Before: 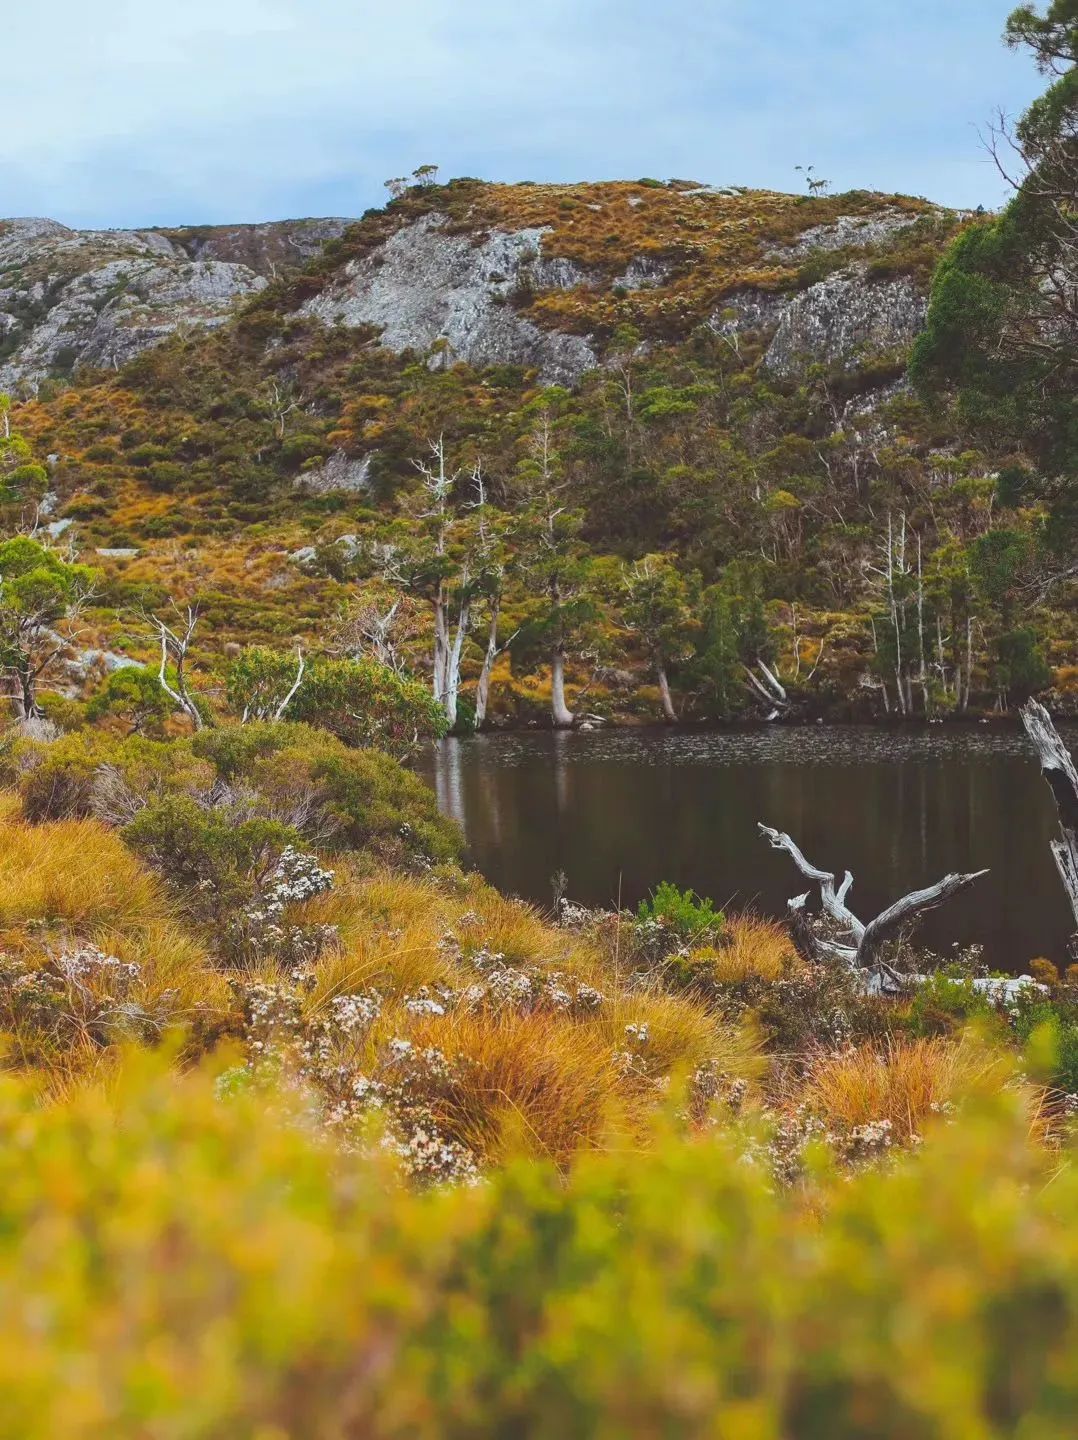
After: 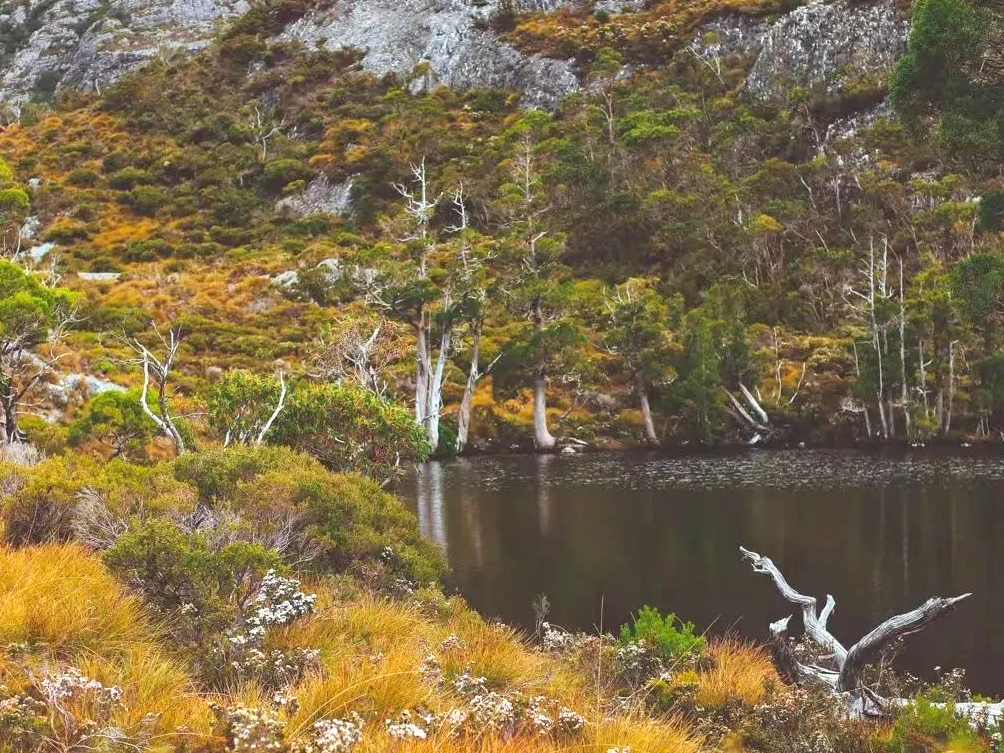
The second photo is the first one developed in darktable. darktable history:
exposure: black level correction 0.001, exposure 0.5 EV, compensate exposure bias true, compensate highlight preservation false
crop: left 1.744%, top 19.225%, right 5.069%, bottom 28.357%
